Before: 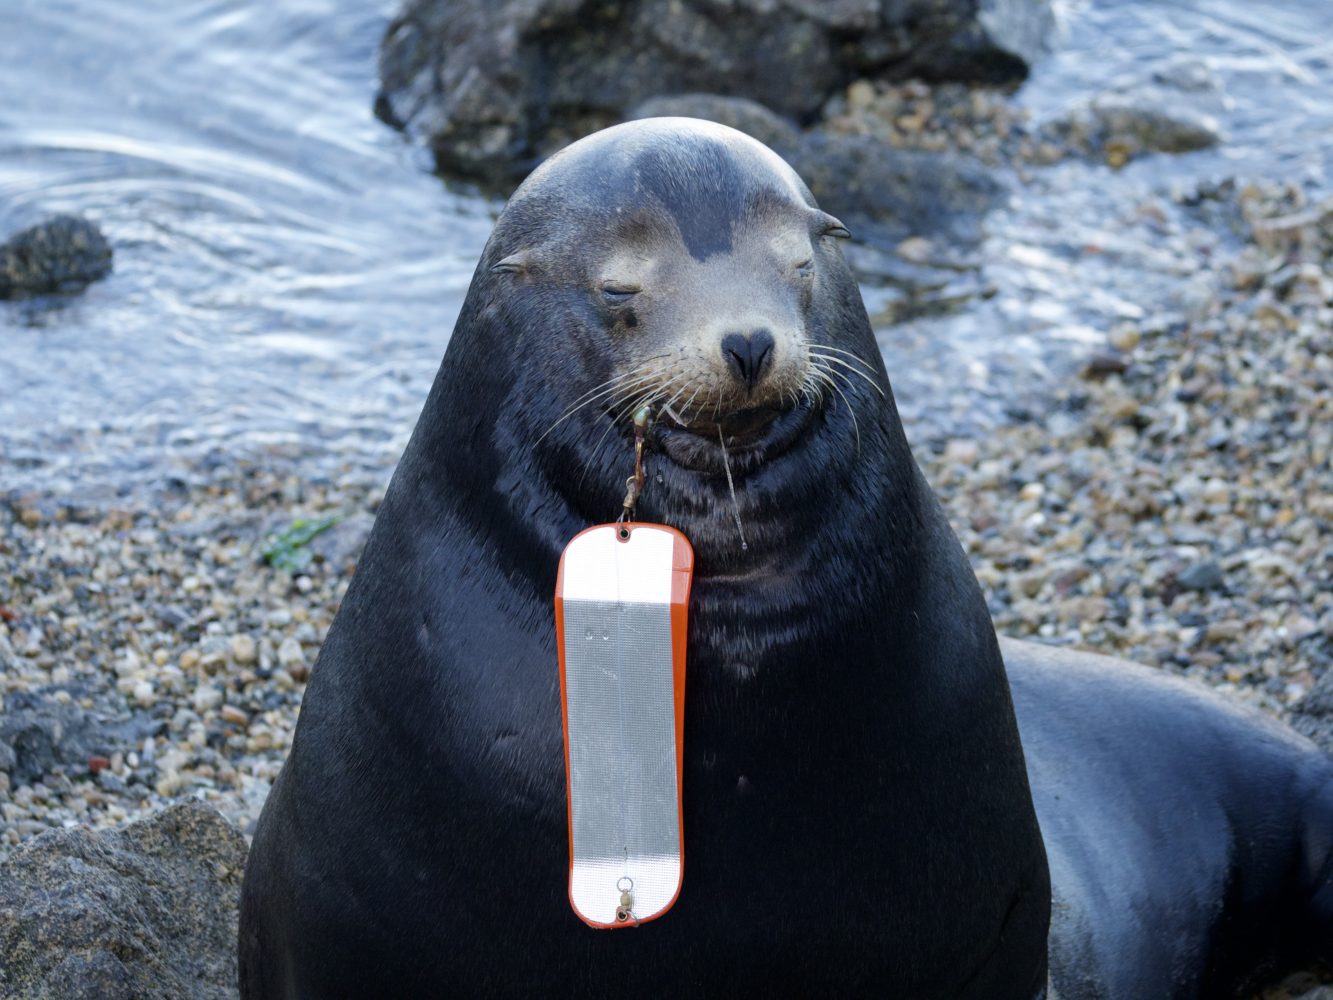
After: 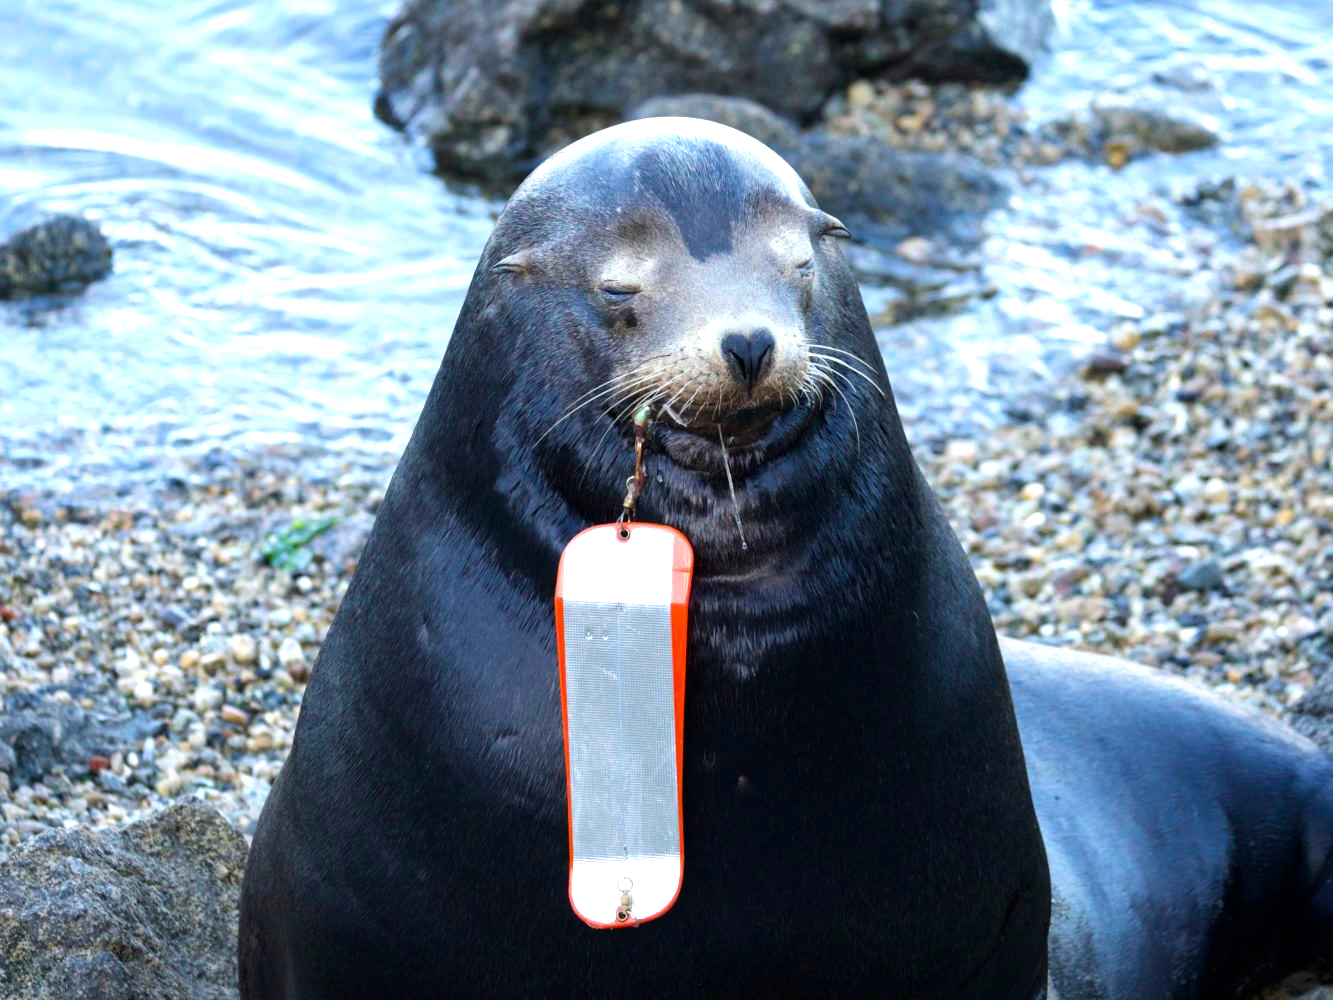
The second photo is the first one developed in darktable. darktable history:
exposure: exposure 0.6 EV, compensate highlight preservation false
color balance: contrast 10%
